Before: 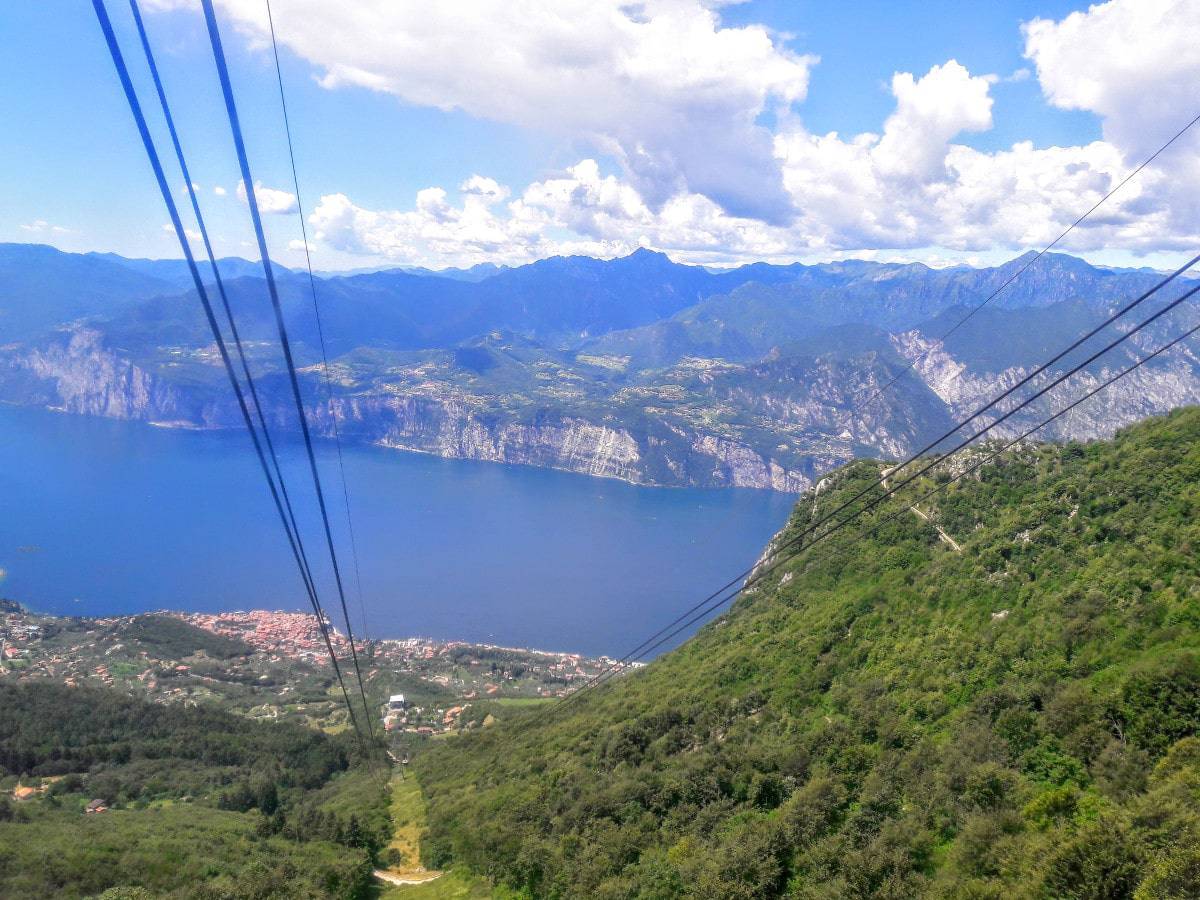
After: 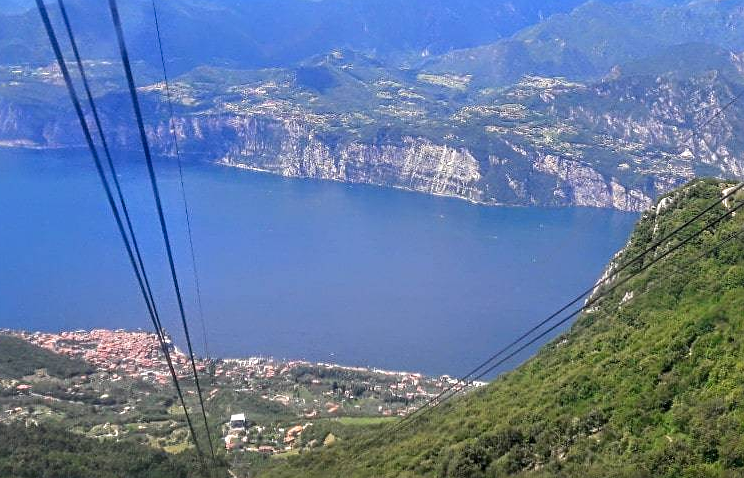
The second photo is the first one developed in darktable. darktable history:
crop: left 13.312%, top 31.28%, right 24.627%, bottom 15.582%
sharpen: radius 3.119
